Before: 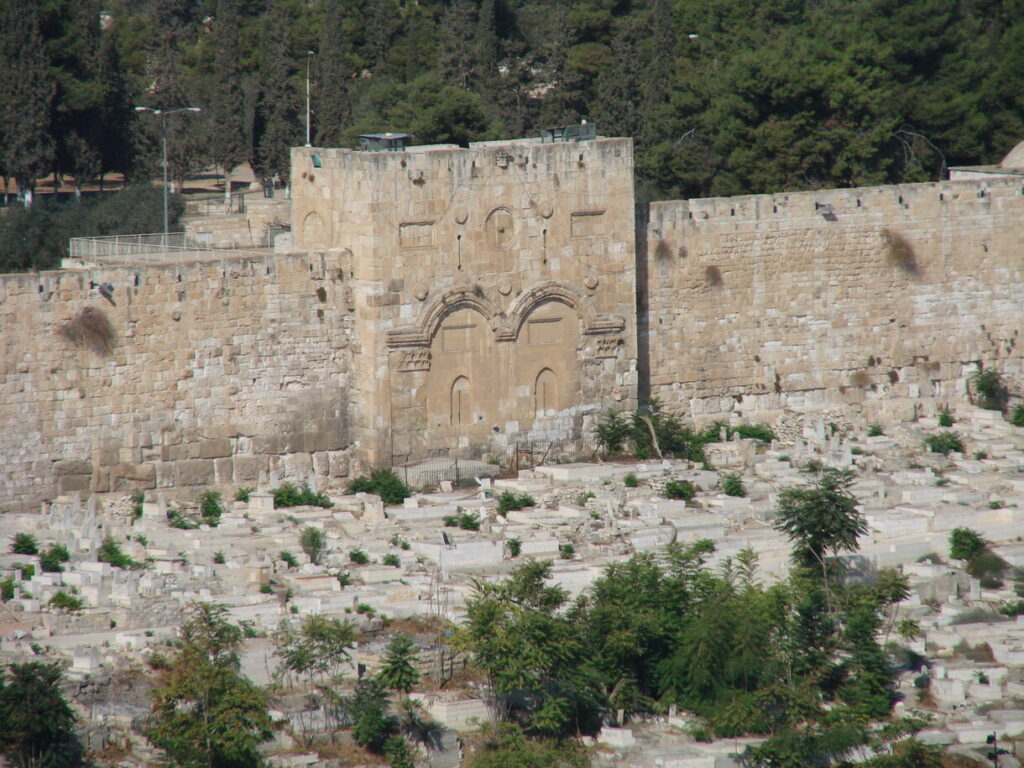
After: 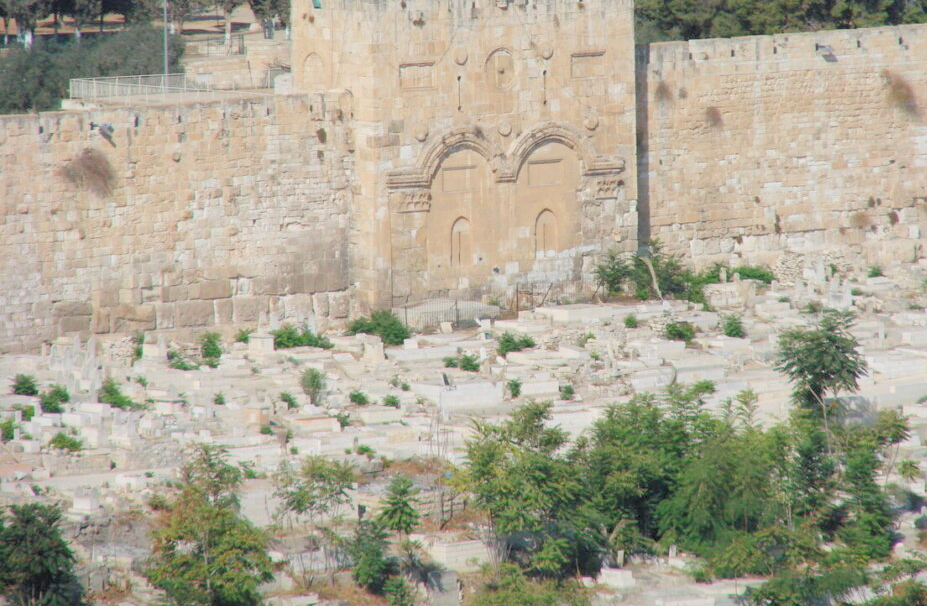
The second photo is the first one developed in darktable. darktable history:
contrast brightness saturation: contrast -0.094, saturation -0.084
crop: top 20.764%, right 9.389%, bottom 0.223%
color correction: highlights b* -0.018, saturation 0.976
levels: levels [0.072, 0.414, 0.976]
